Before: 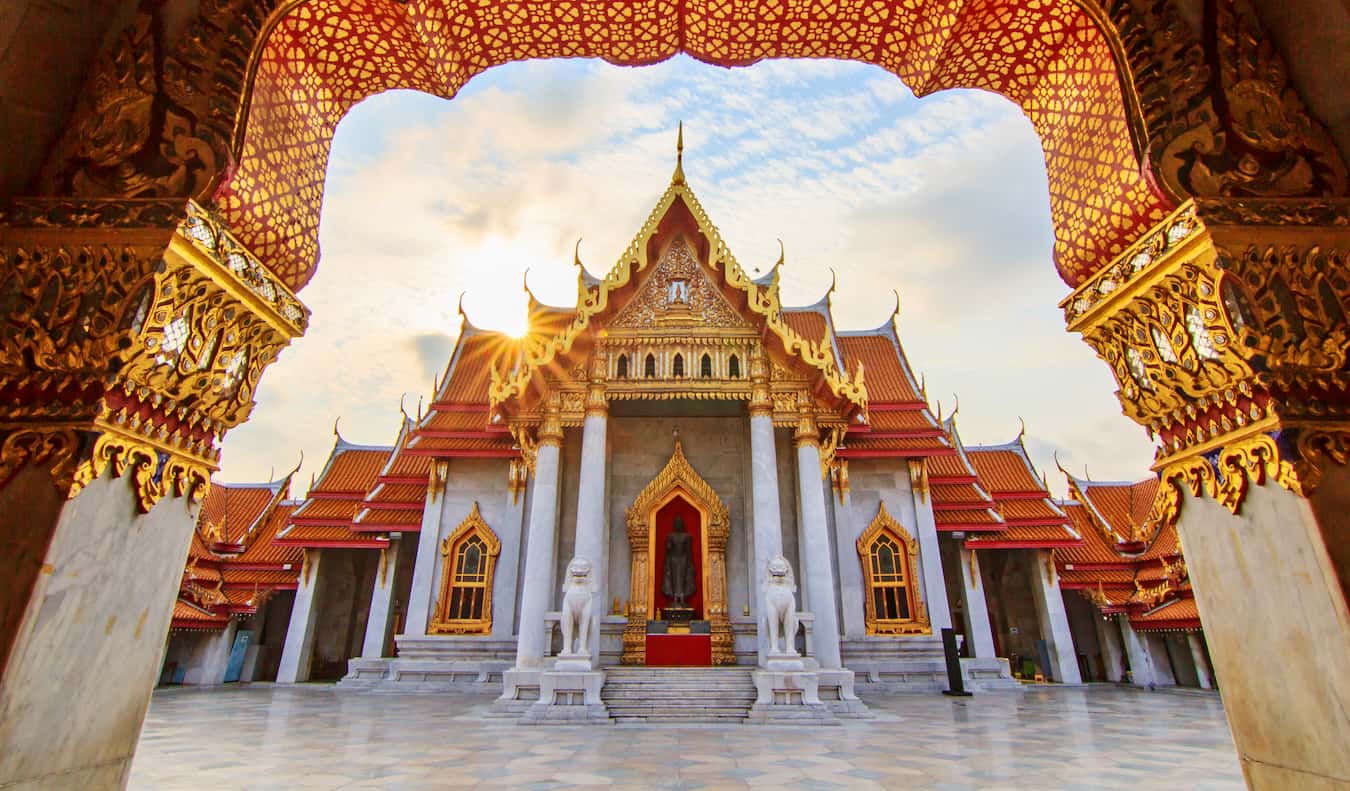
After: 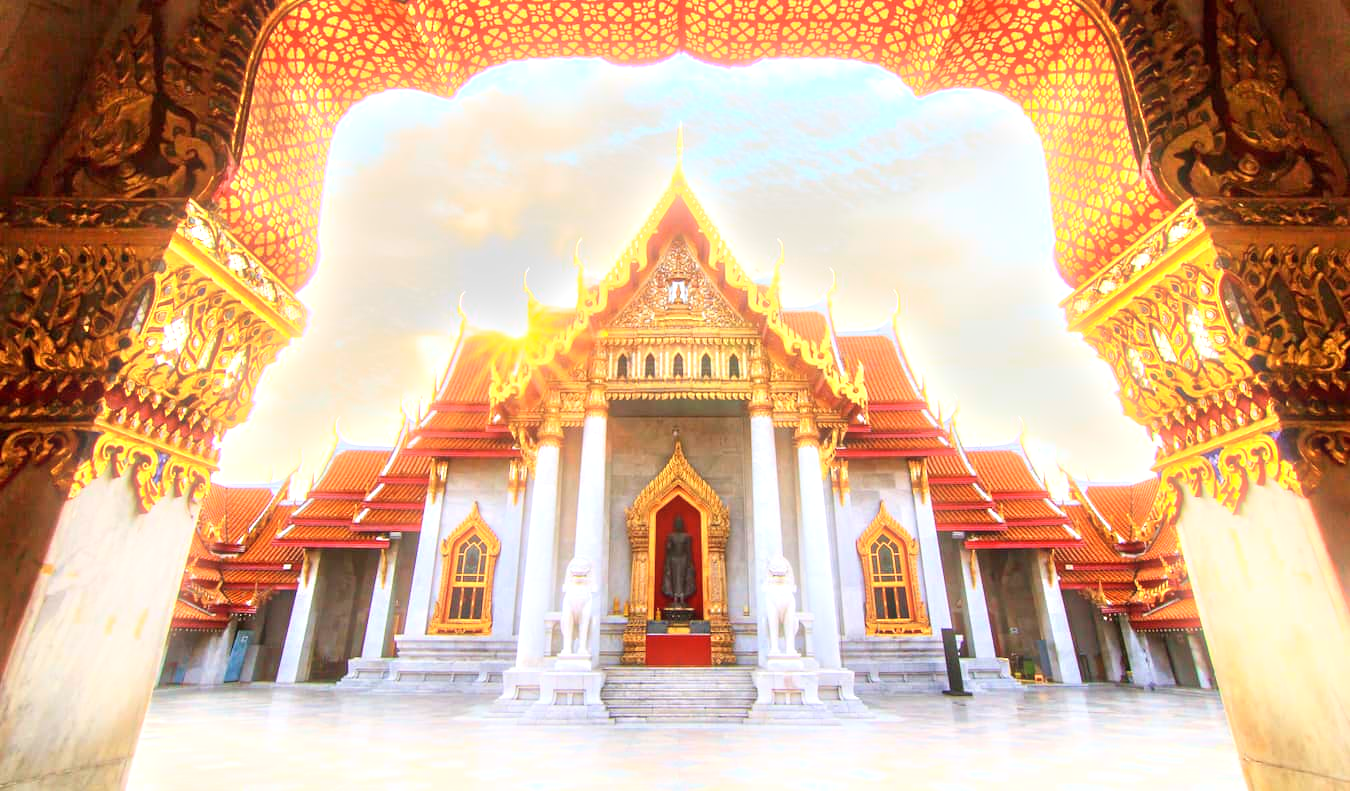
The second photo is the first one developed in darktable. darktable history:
bloom: size 5%, threshold 95%, strength 15%
exposure: black level correction 0, exposure 1 EV, compensate highlight preservation false
